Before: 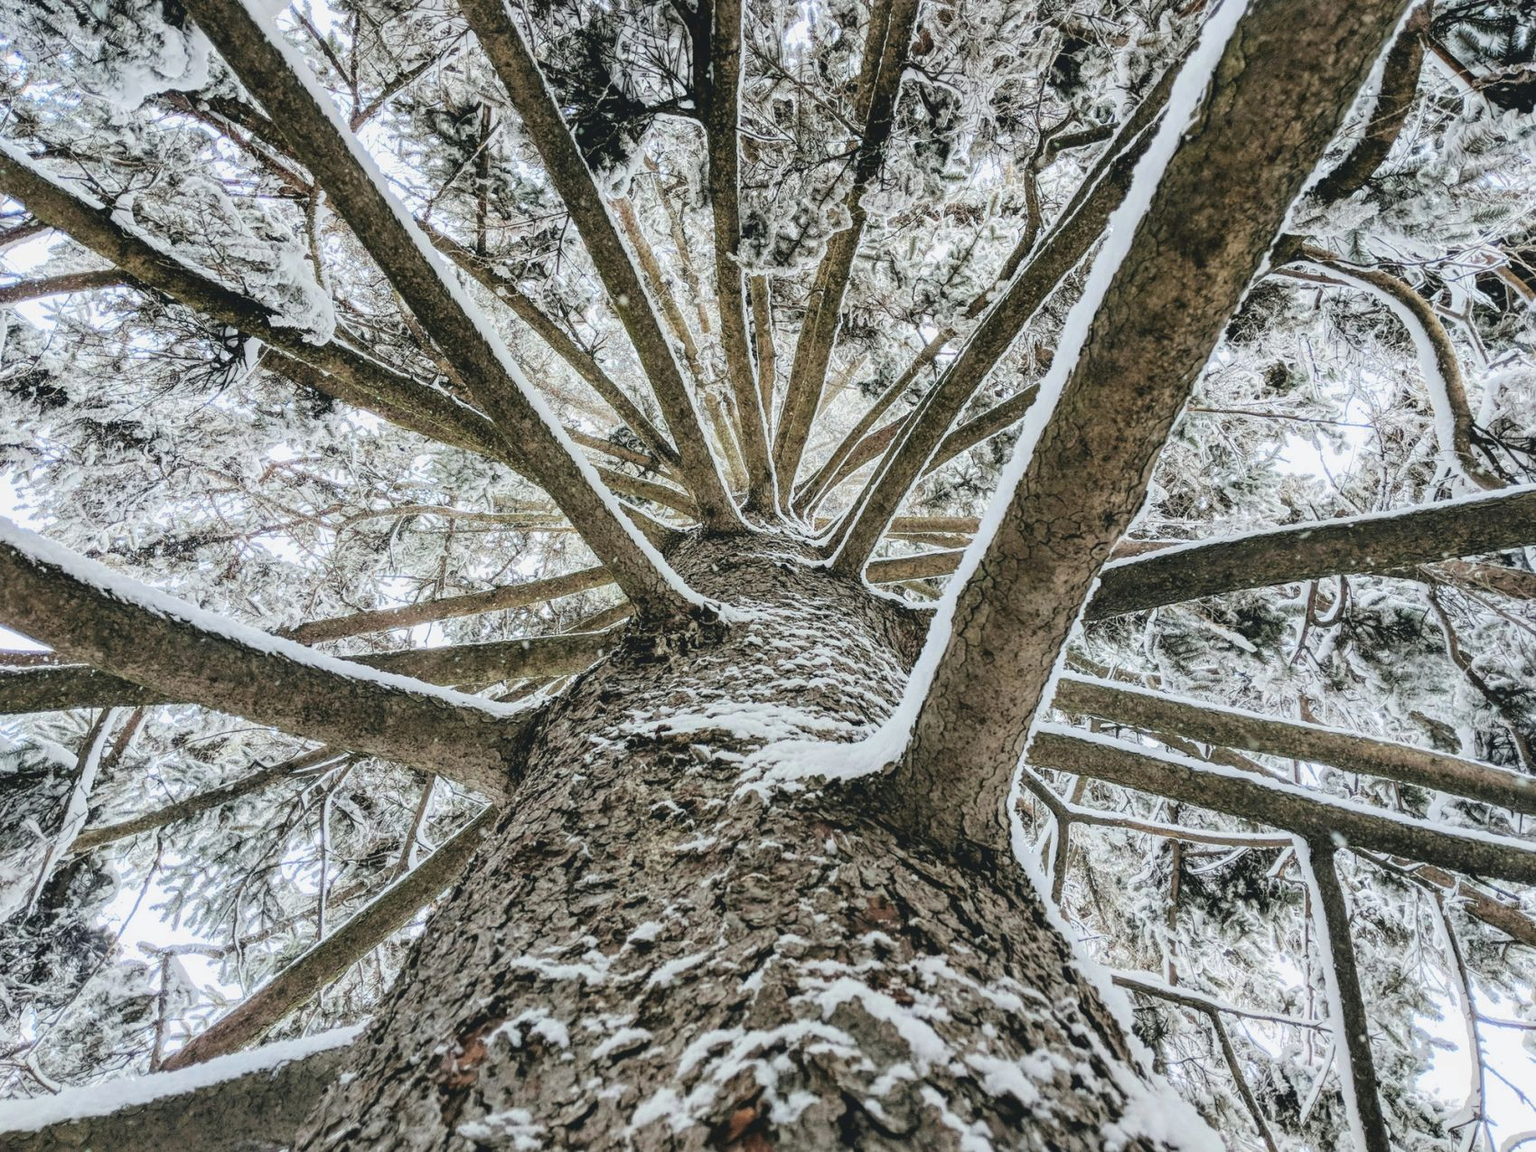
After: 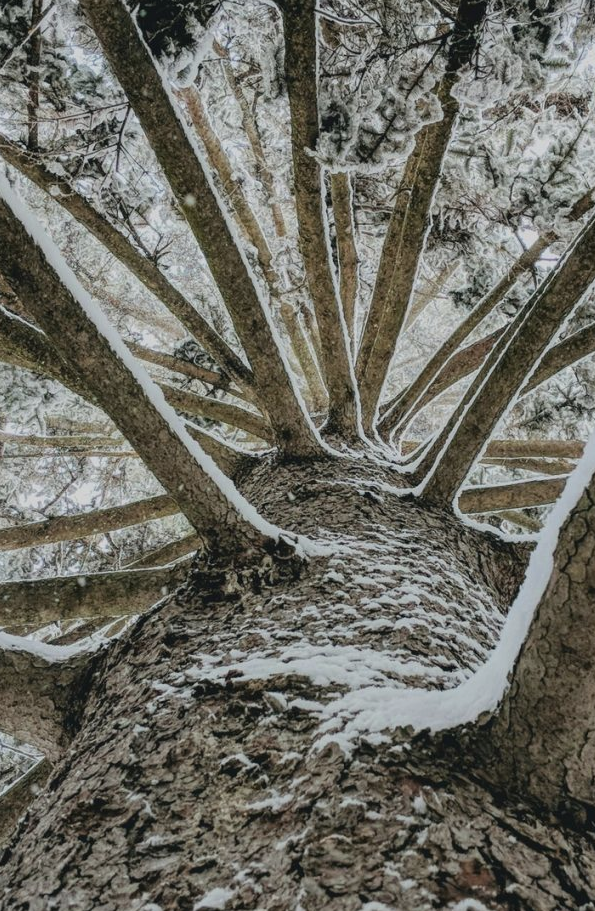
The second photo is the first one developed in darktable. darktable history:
exposure: exposure -0.494 EV, compensate exposure bias true, compensate highlight preservation false
crop and rotate: left 29.527%, top 10.398%, right 35.447%, bottom 18.111%
